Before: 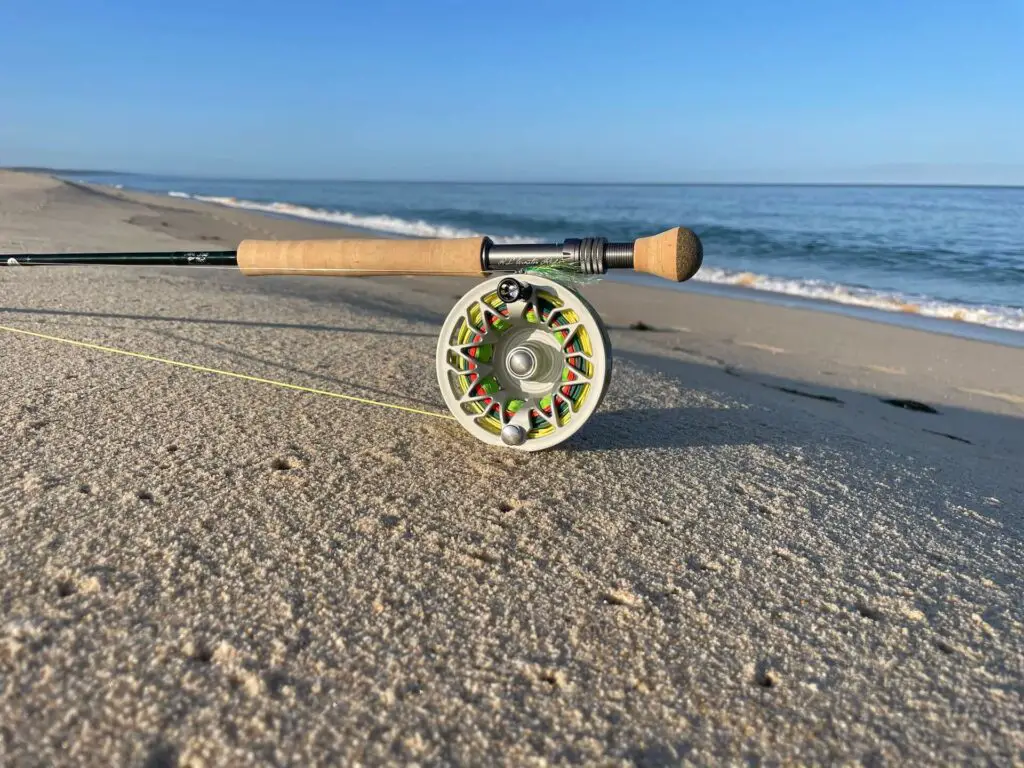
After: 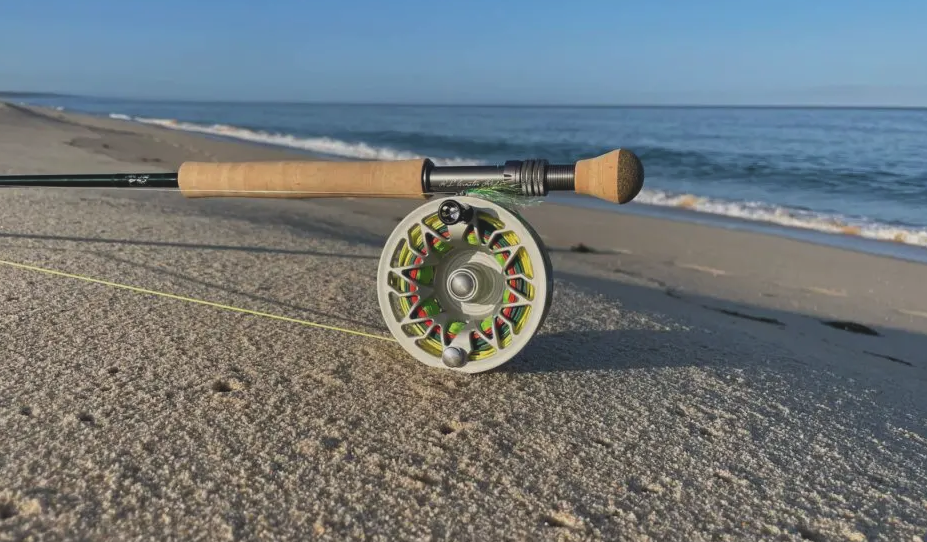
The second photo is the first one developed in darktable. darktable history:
exposure: black level correction -0.015, exposure -0.529 EV, compensate exposure bias true, compensate highlight preservation false
crop: left 5.765%, top 10.233%, right 3.664%, bottom 19.133%
